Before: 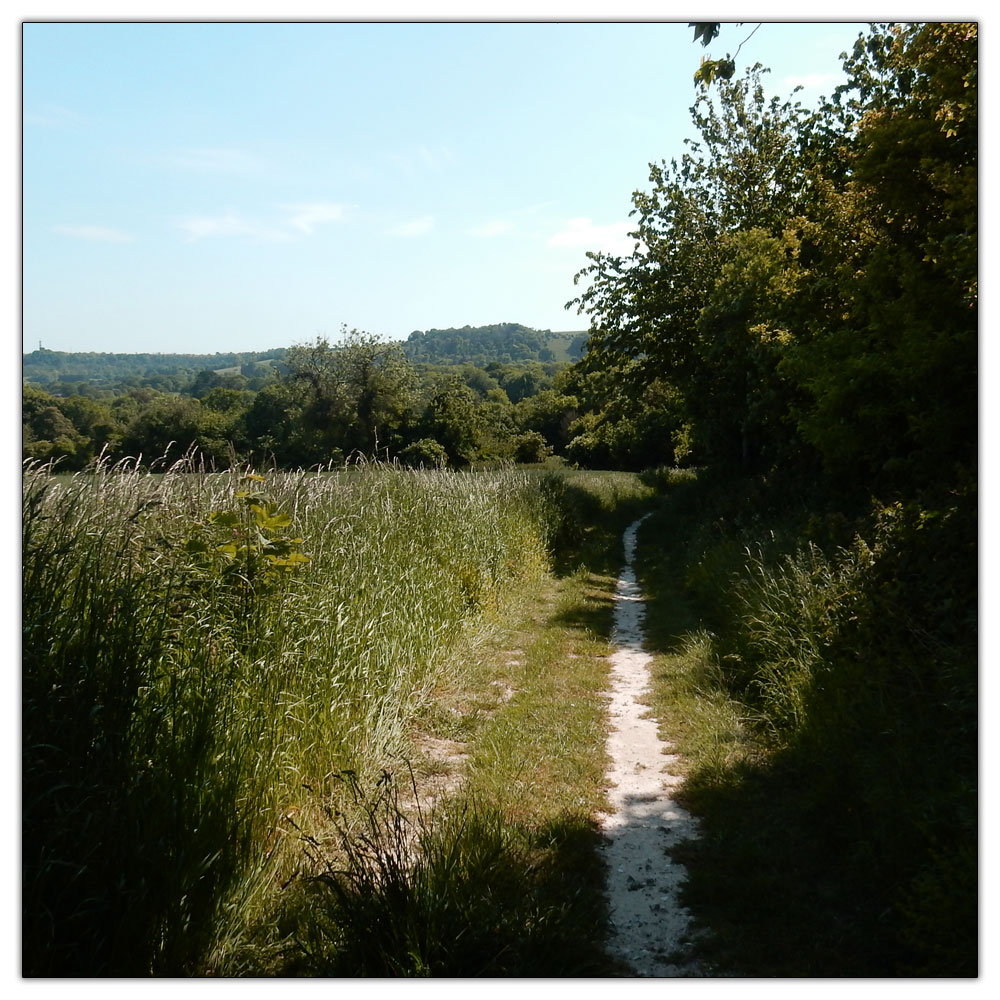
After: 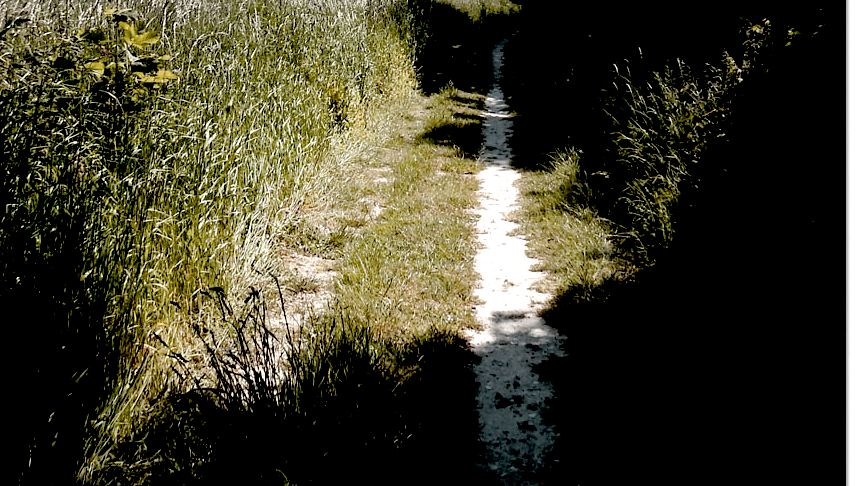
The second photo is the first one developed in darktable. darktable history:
color zones: curves: ch0 [(0, 0.6) (0.129, 0.585) (0.193, 0.596) (0.429, 0.5) (0.571, 0.5) (0.714, 0.5) (0.857, 0.5) (1, 0.6)]; ch1 [(0, 0.453) (0.112, 0.245) (0.213, 0.252) (0.429, 0.233) (0.571, 0.231) (0.683, 0.242) (0.857, 0.296) (1, 0.453)]
crop and rotate: left 13.245%, top 48.398%, bottom 2.904%
exposure: black level correction 0.04, exposure 0.5 EV, compensate highlight preservation false
